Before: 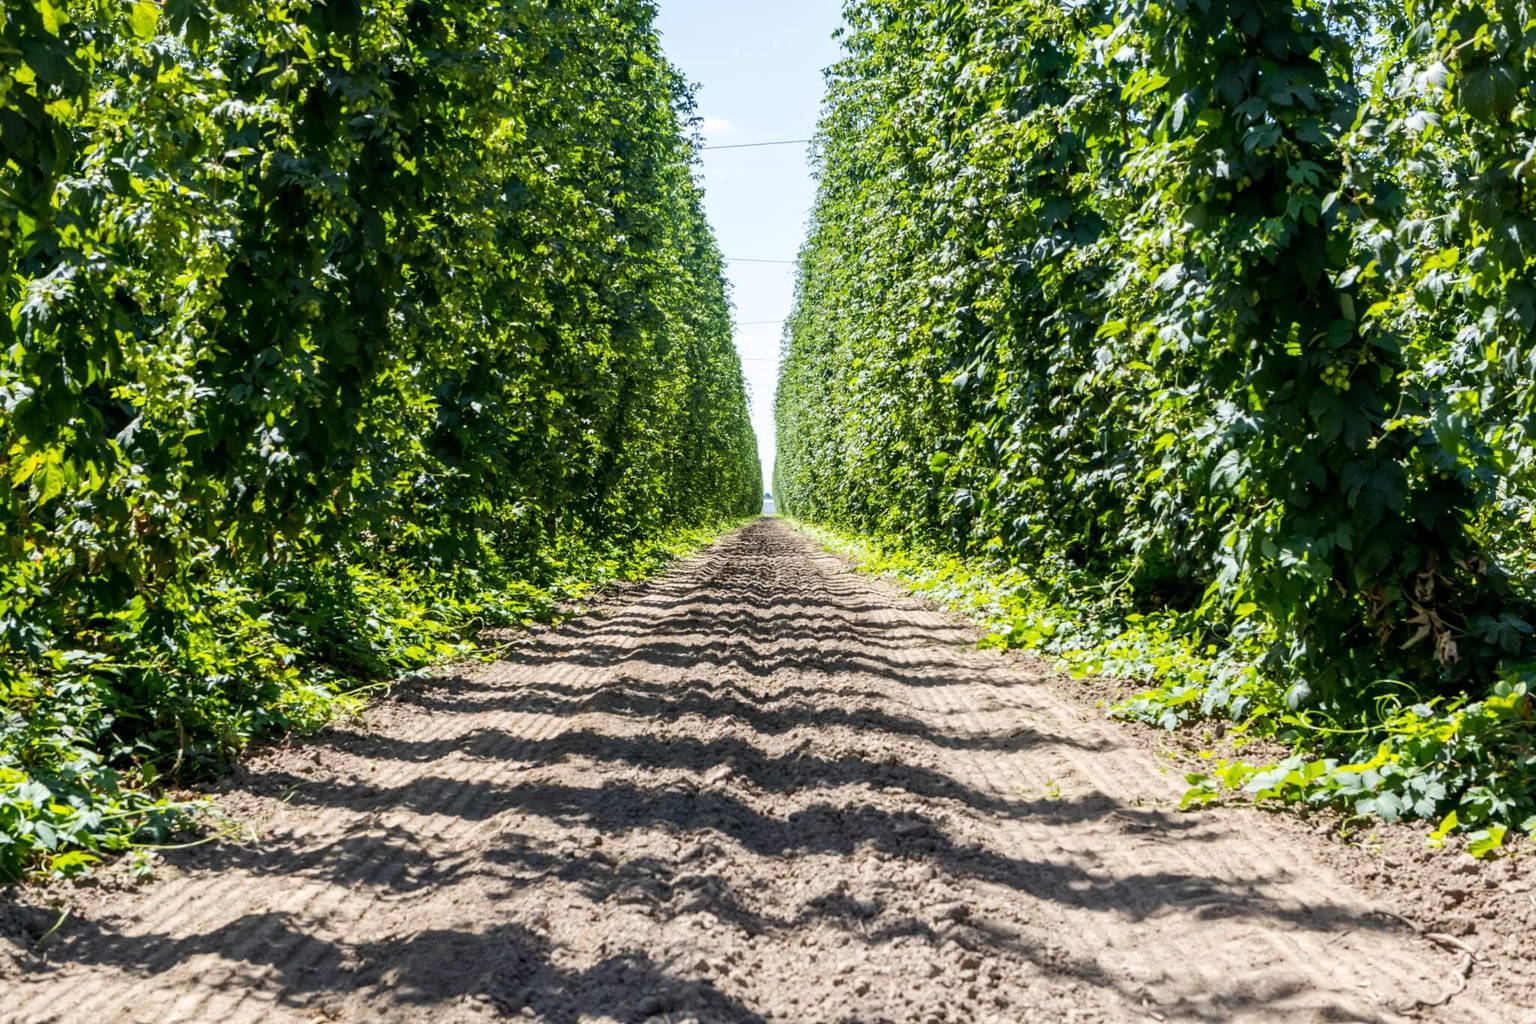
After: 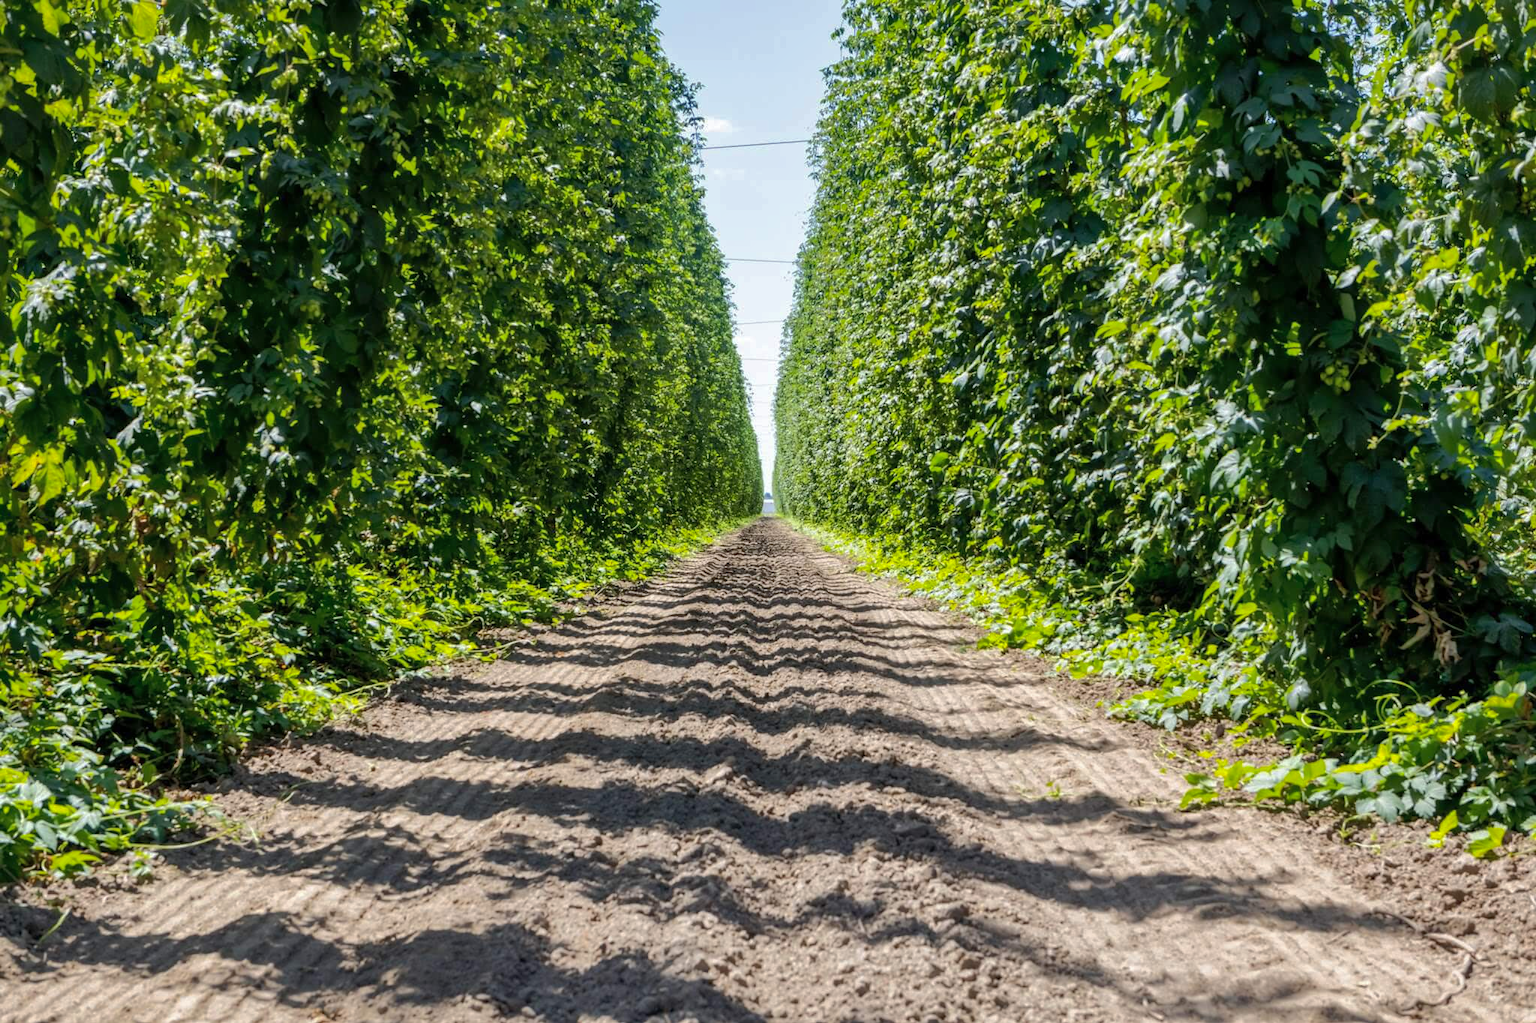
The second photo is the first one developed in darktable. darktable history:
shadows and highlights: shadows 39.4, highlights -59.76
